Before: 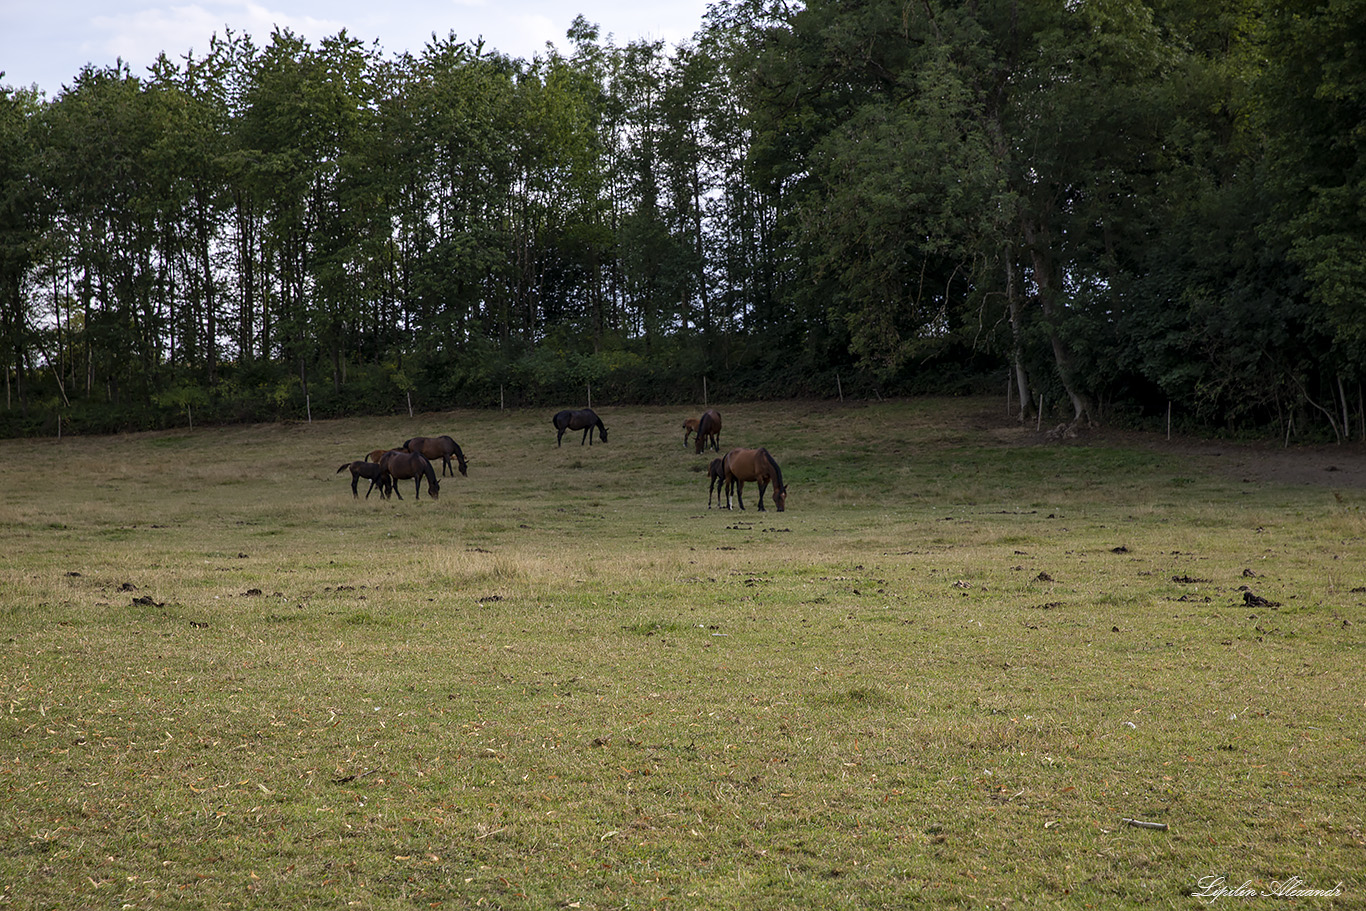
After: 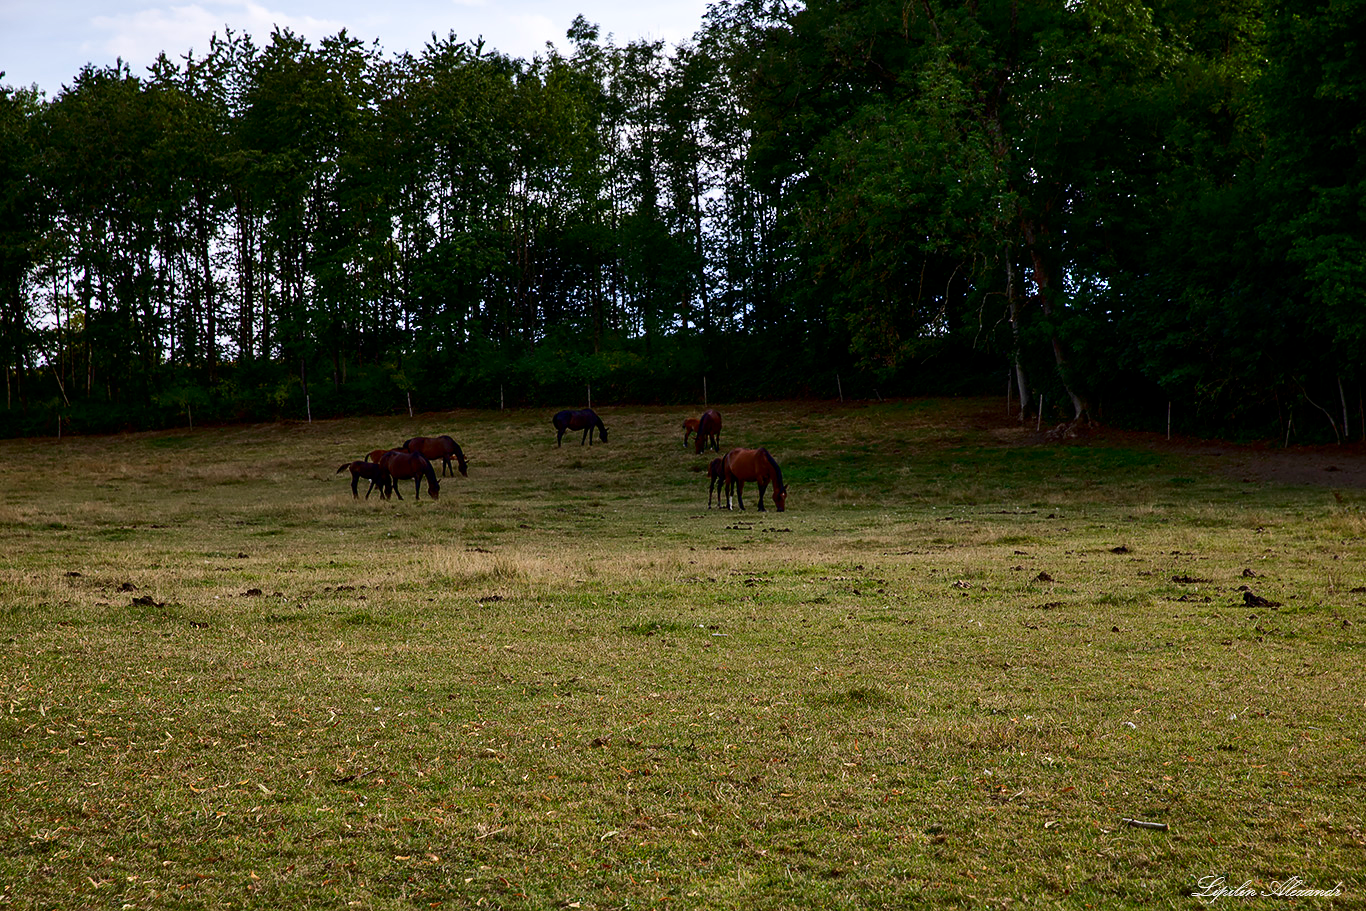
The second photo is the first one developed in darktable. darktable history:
shadows and highlights: soften with gaussian
contrast brightness saturation: contrast 0.19, brightness -0.24, saturation 0.11
